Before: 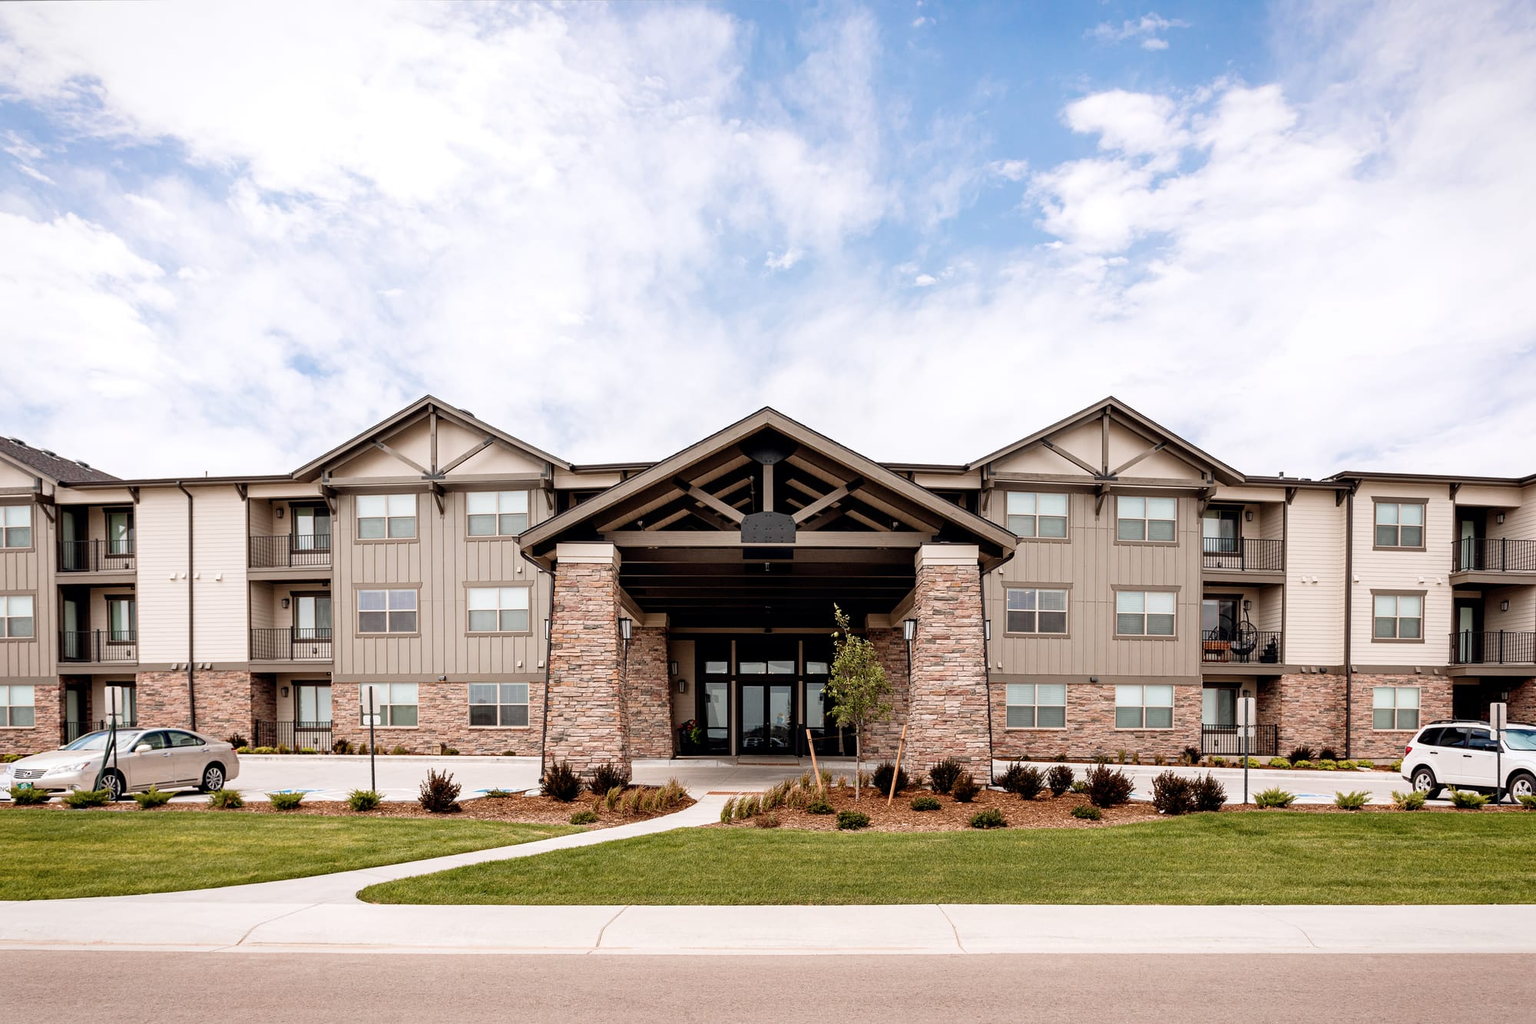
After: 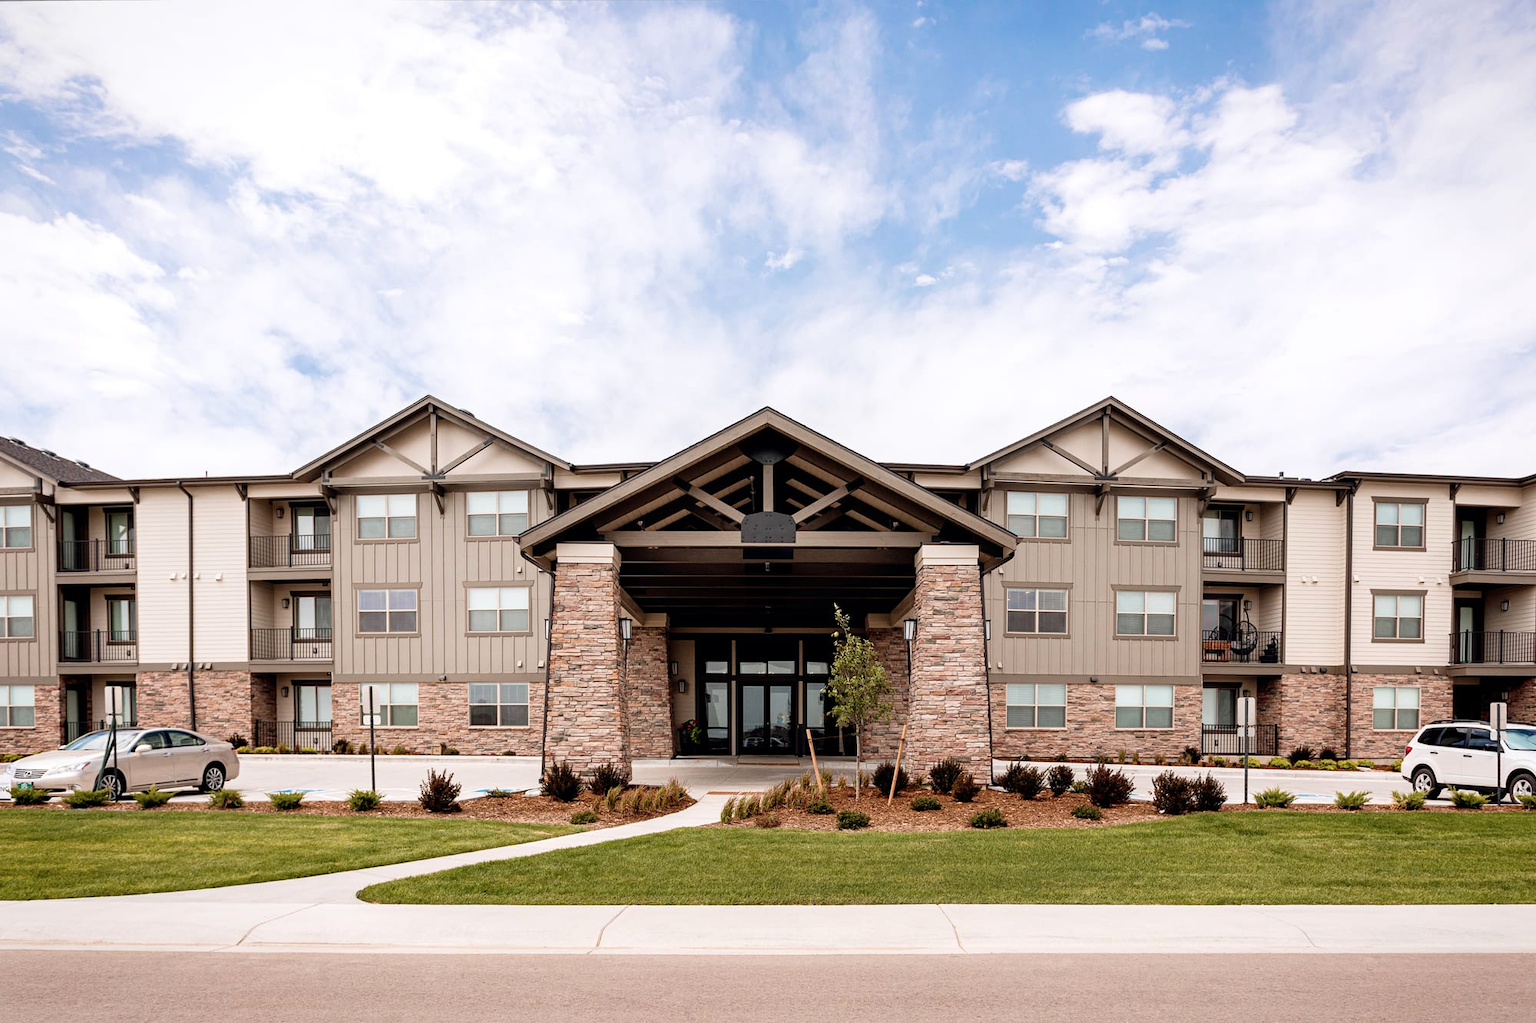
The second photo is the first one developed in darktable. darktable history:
tone equalizer: on, module defaults
velvia: strength 6%
